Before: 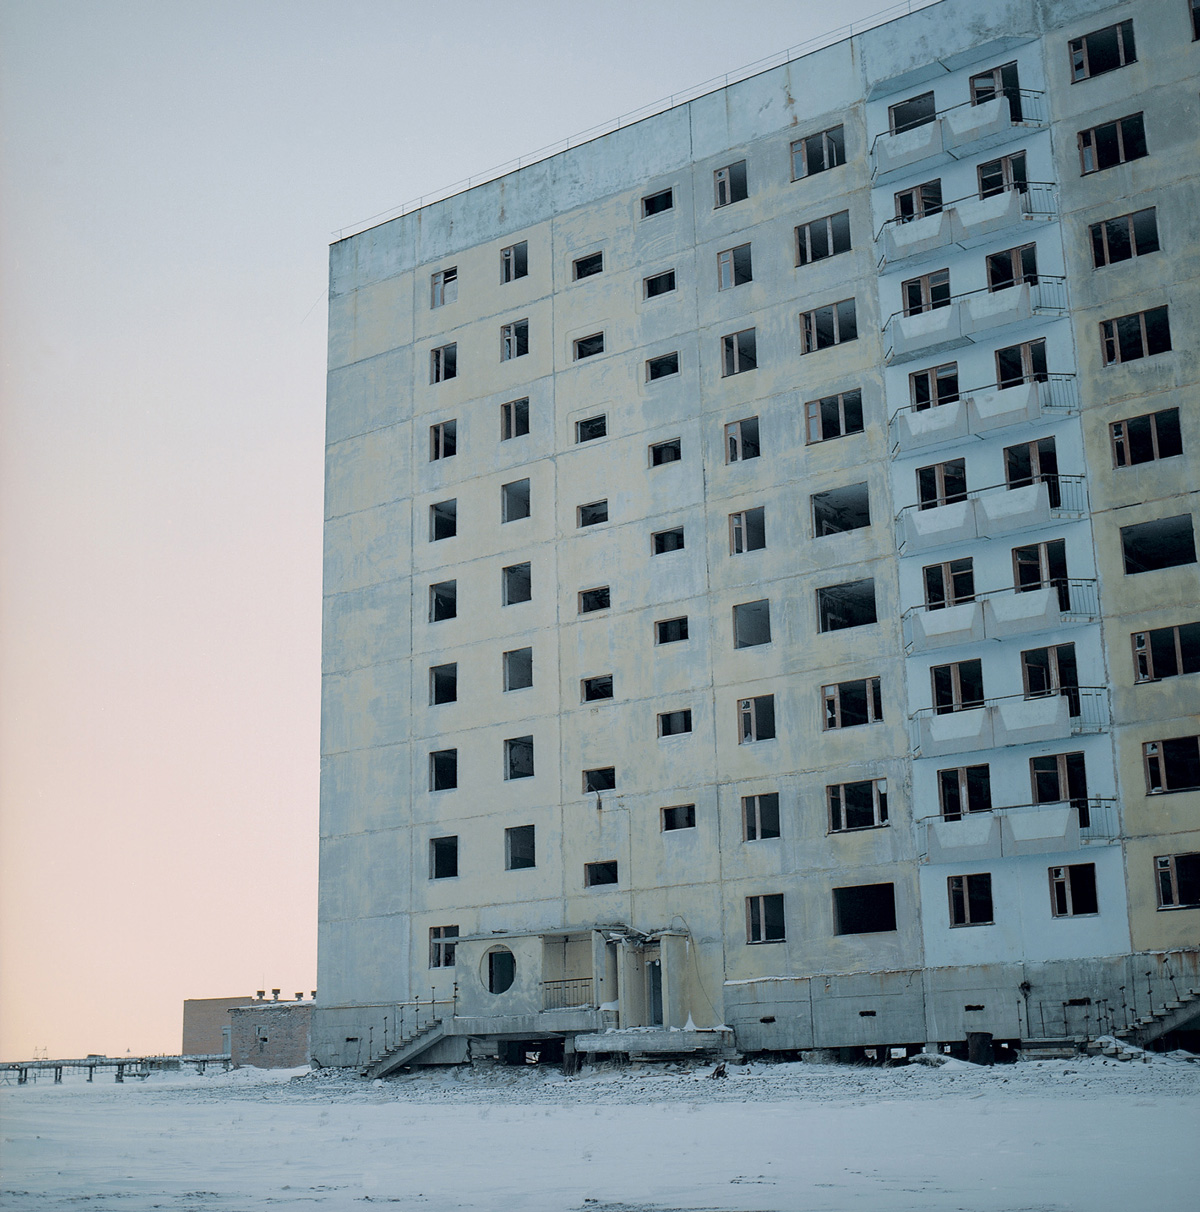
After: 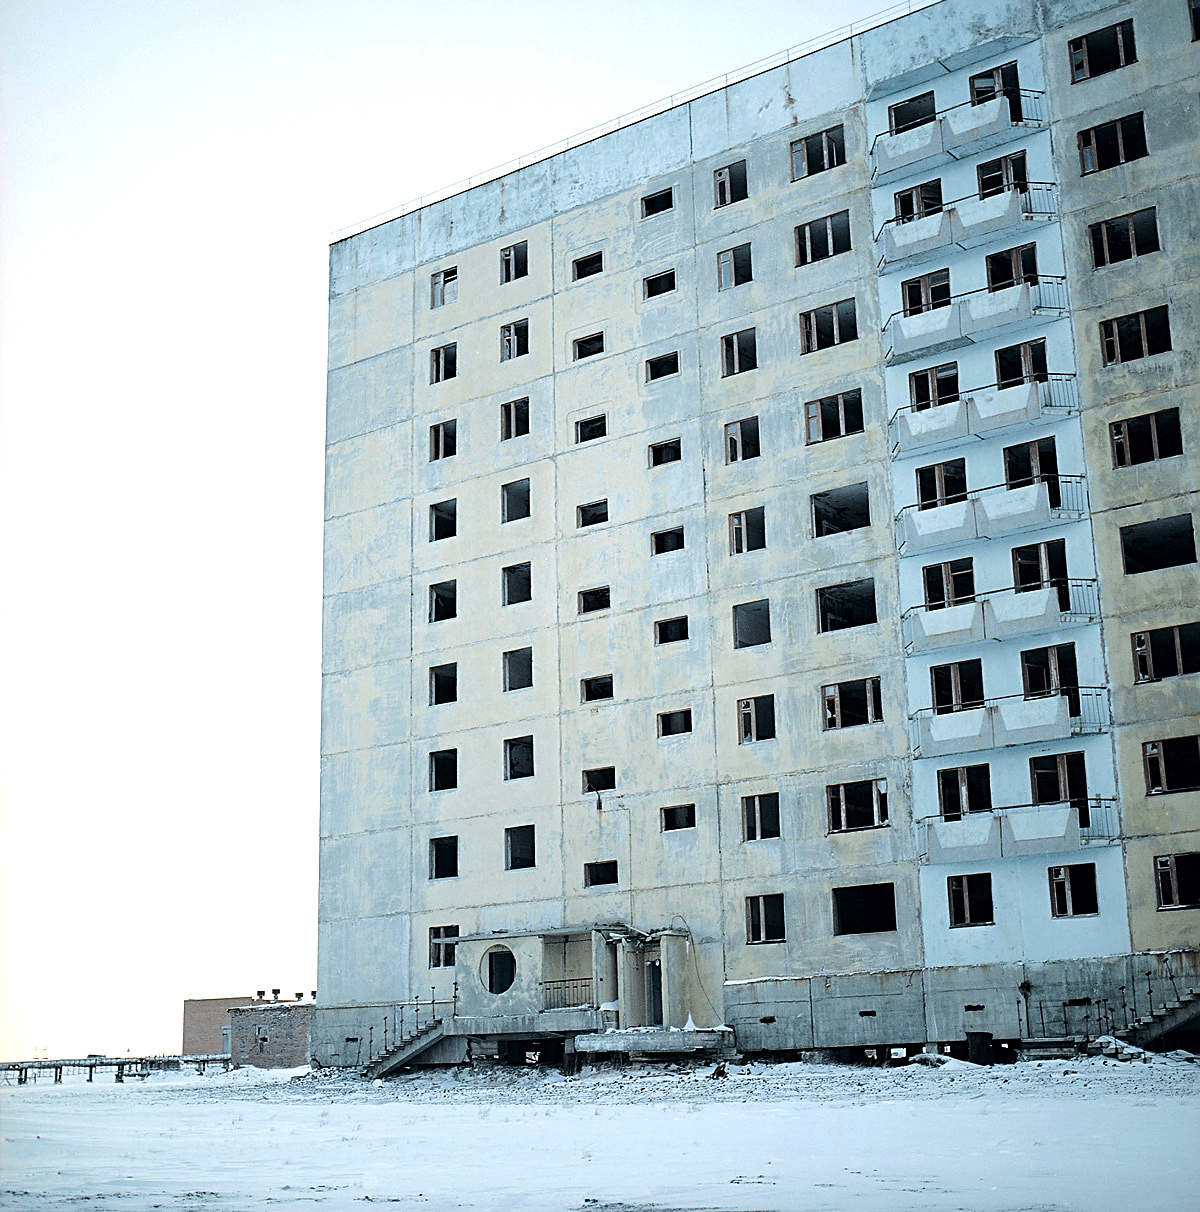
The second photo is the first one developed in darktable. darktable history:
sharpen: on, module defaults
tone equalizer: -8 EV -1.1 EV, -7 EV -1.03 EV, -6 EV -0.854 EV, -5 EV -0.609 EV, -3 EV 0.595 EV, -2 EV 0.87 EV, -1 EV 1.01 EV, +0 EV 1.07 EV, edges refinement/feathering 500, mask exposure compensation -1.57 EV, preserve details no
